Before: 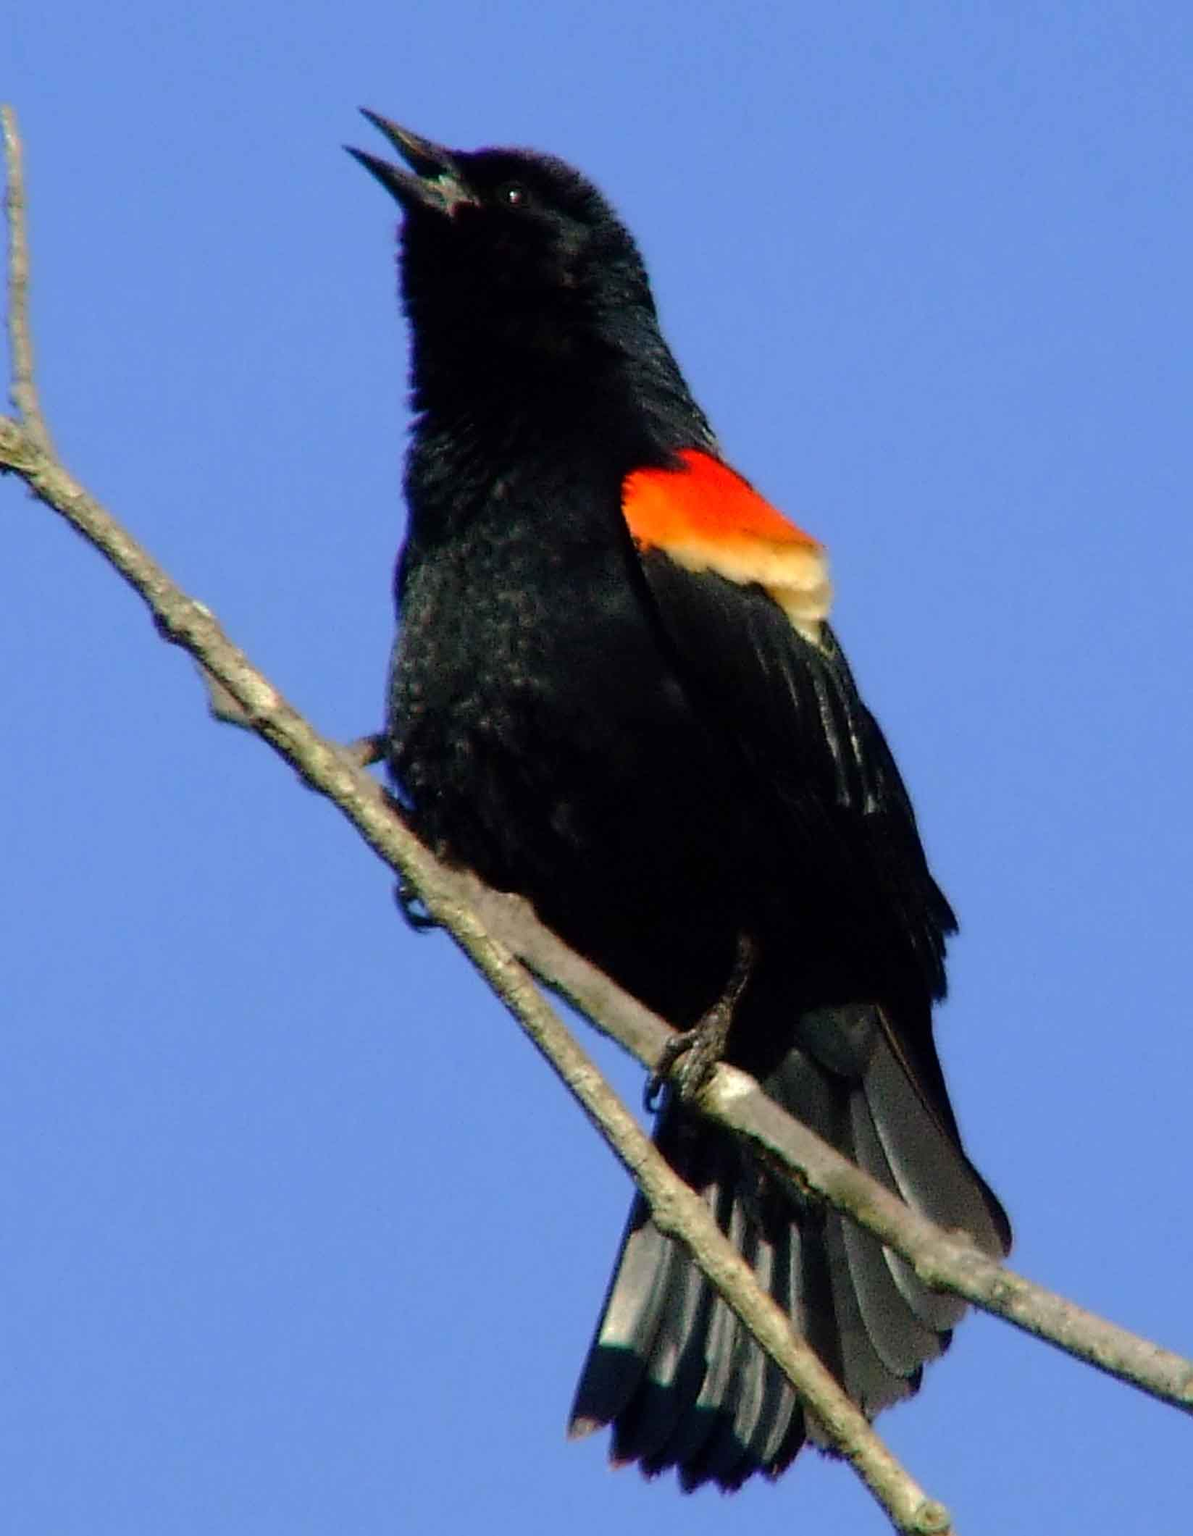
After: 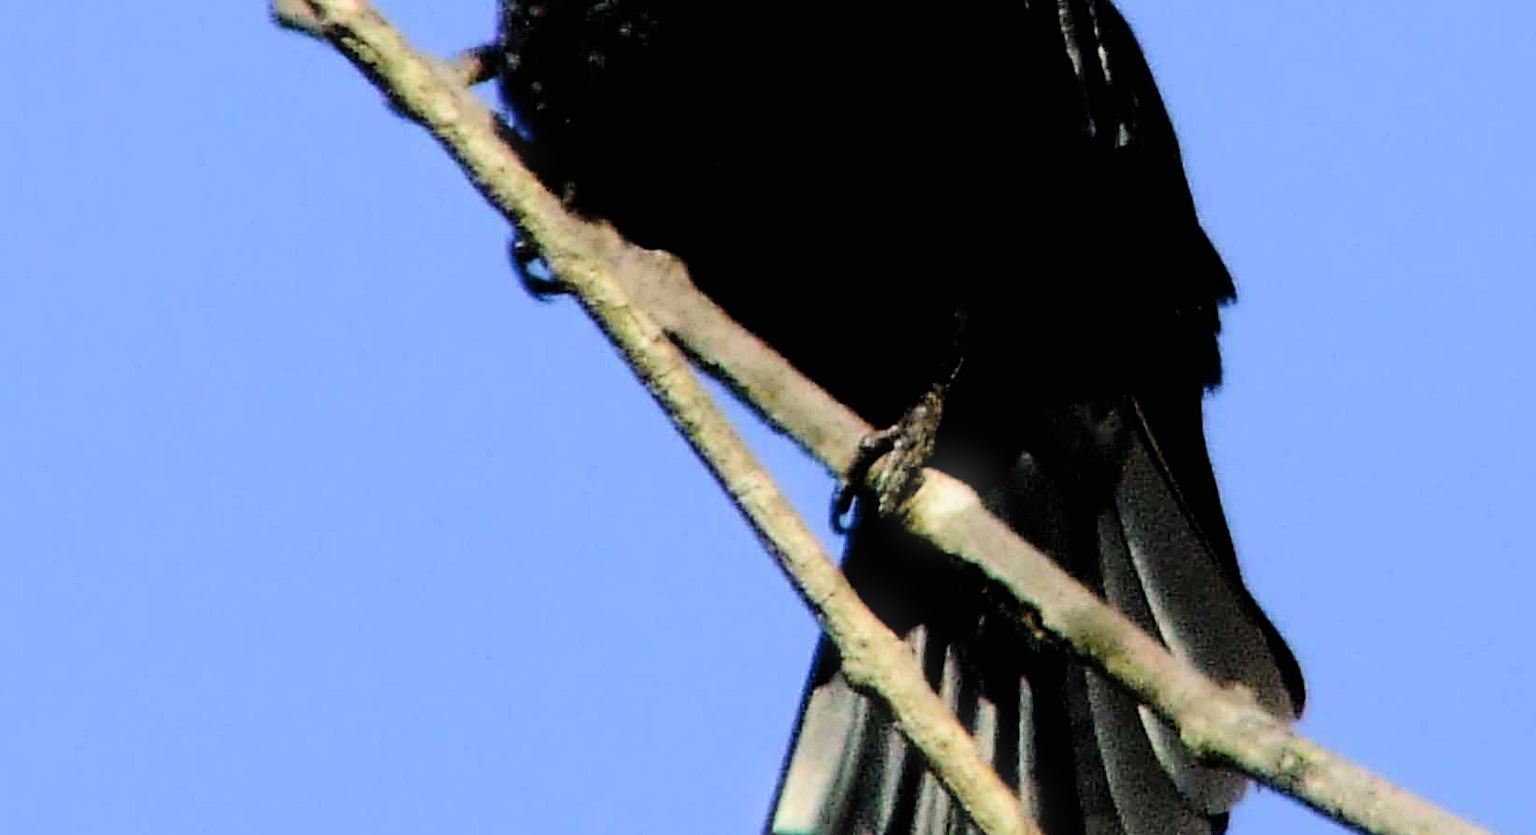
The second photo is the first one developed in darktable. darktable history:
exposure: black level correction 0.001, compensate highlight preservation false
bloom: size 5%, threshold 95%, strength 15%
contrast brightness saturation: contrast 0.2, brightness 0.16, saturation 0.22
crop: top 45.551%, bottom 12.262%
filmic rgb: black relative exposure -5 EV, hardness 2.88, contrast 1.2, highlights saturation mix -30%
